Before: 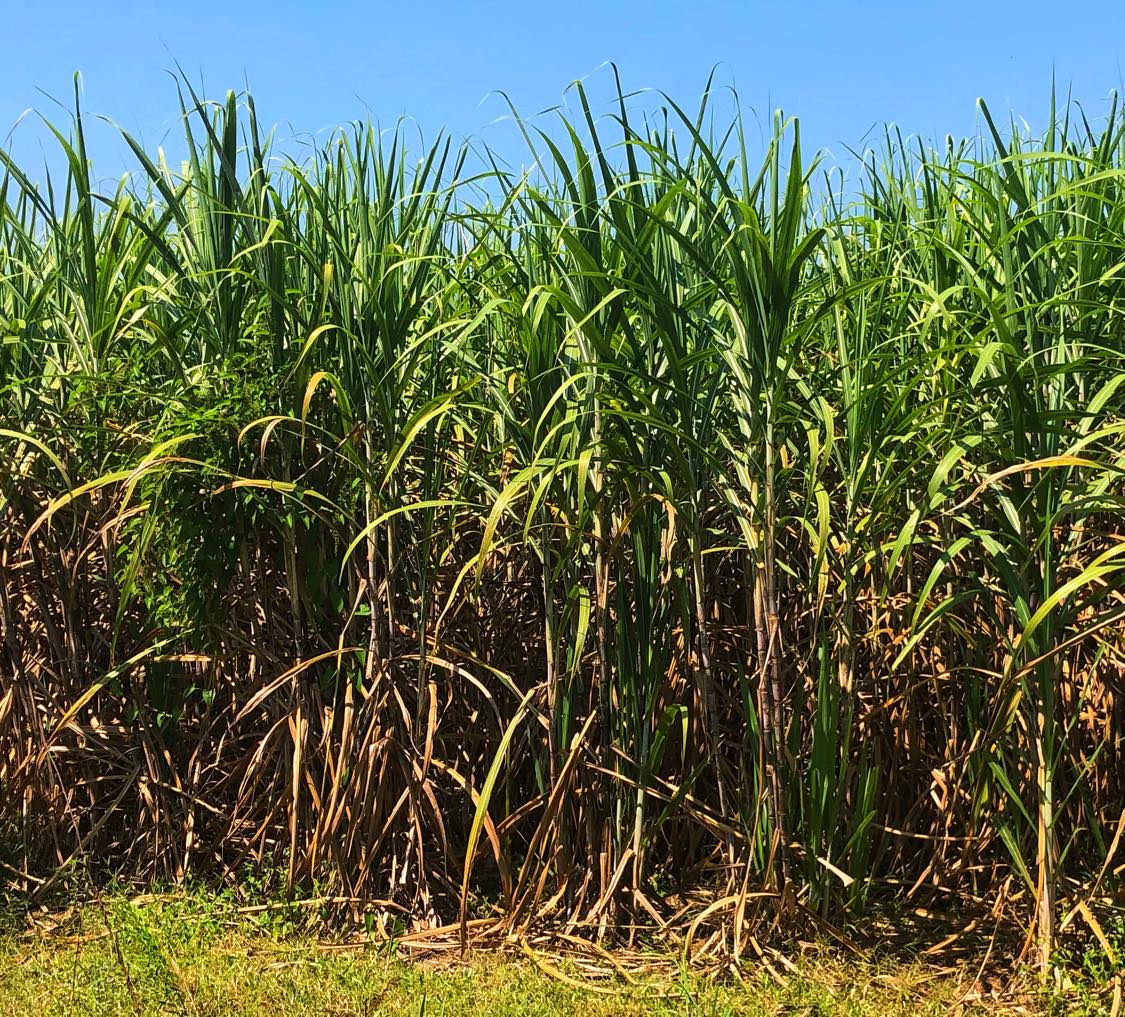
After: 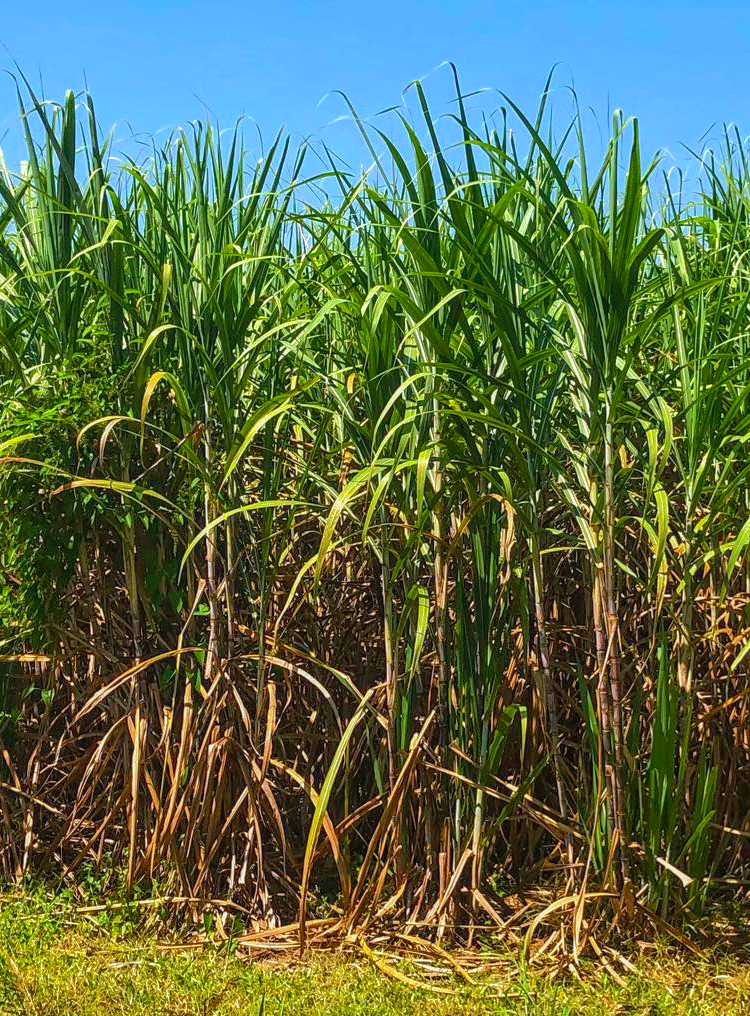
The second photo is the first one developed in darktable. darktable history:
shadows and highlights: on, module defaults
color balance rgb: highlights gain › luminance 16.611%, highlights gain › chroma 2.879%, highlights gain › hue 258.03°, perceptual saturation grading › global saturation 20%, perceptual saturation grading › highlights -24.711%, perceptual saturation grading › shadows 24.773%
crop and rotate: left 14.385%, right 18.943%
local contrast: detail 110%
